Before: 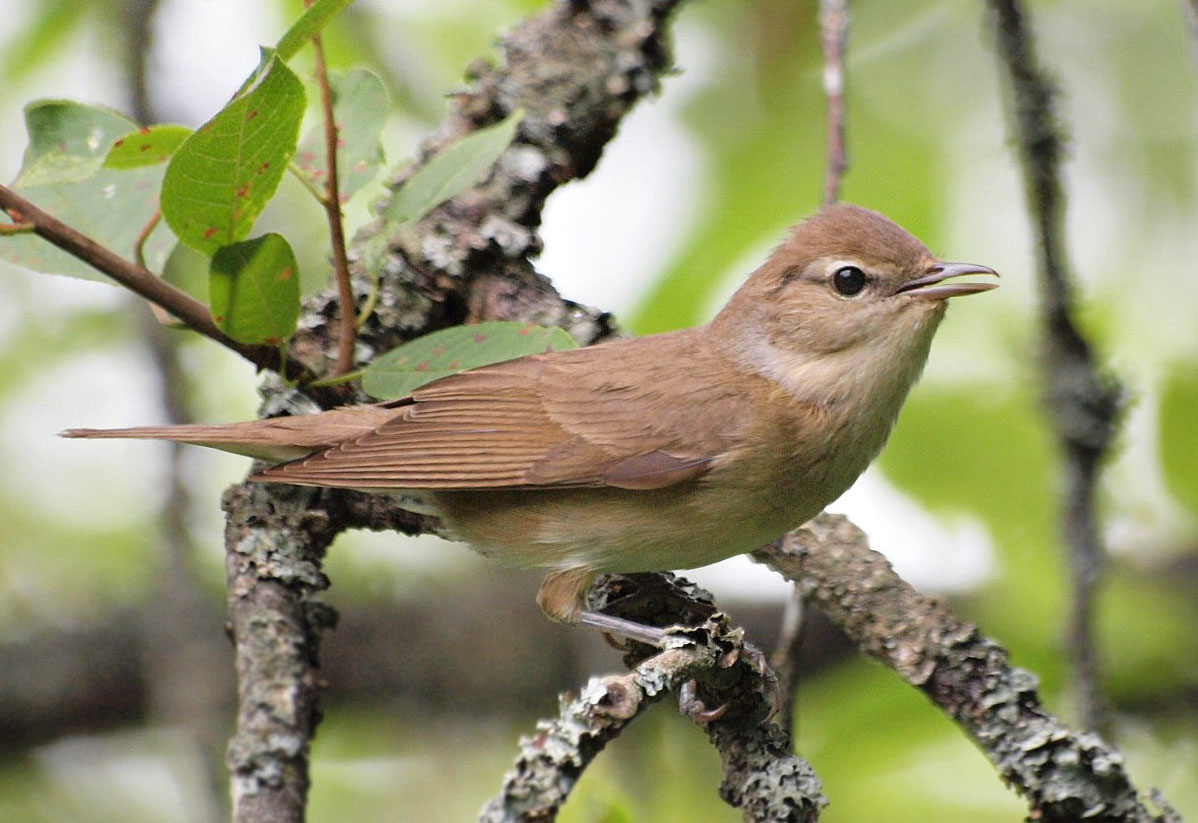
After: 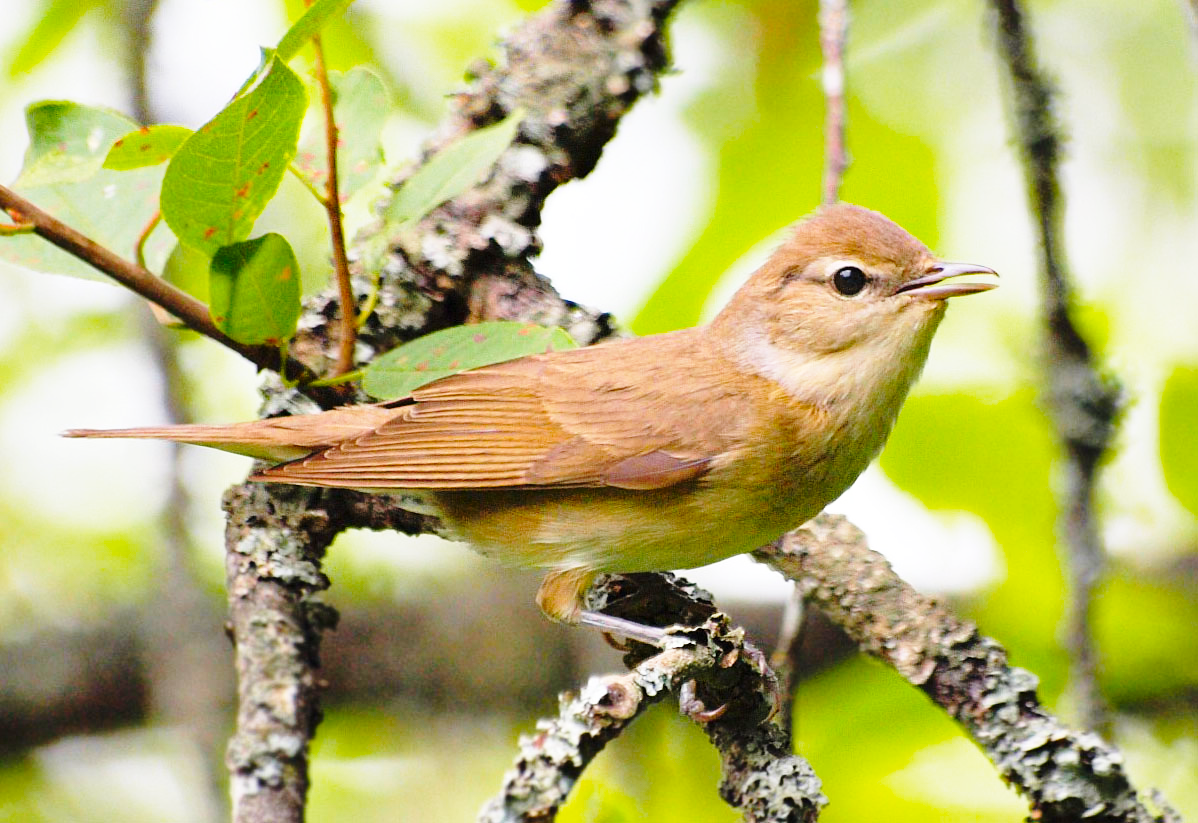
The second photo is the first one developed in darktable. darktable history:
base curve: curves: ch0 [(0, 0) (0.028, 0.03) (0.121, 0.232) (0.46, 0.748) (0.859, 0.968) (1, 1)], preserve colors none
color balance rgb: perceptual saturation grading › global saturation 40%, global vibrance 15%
